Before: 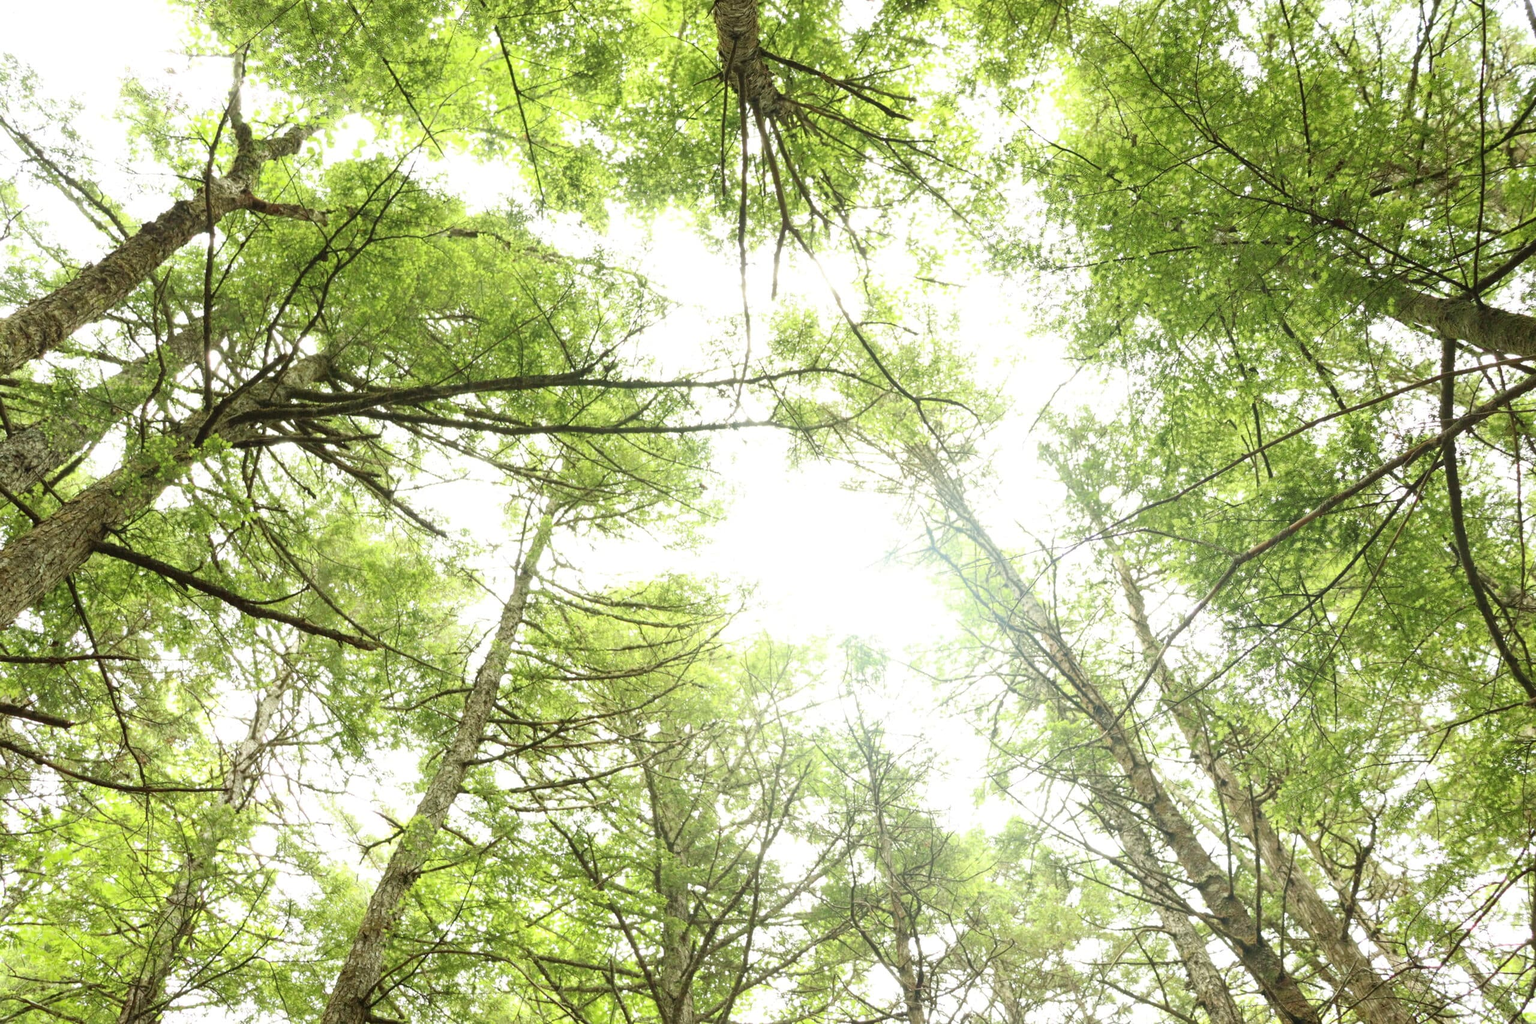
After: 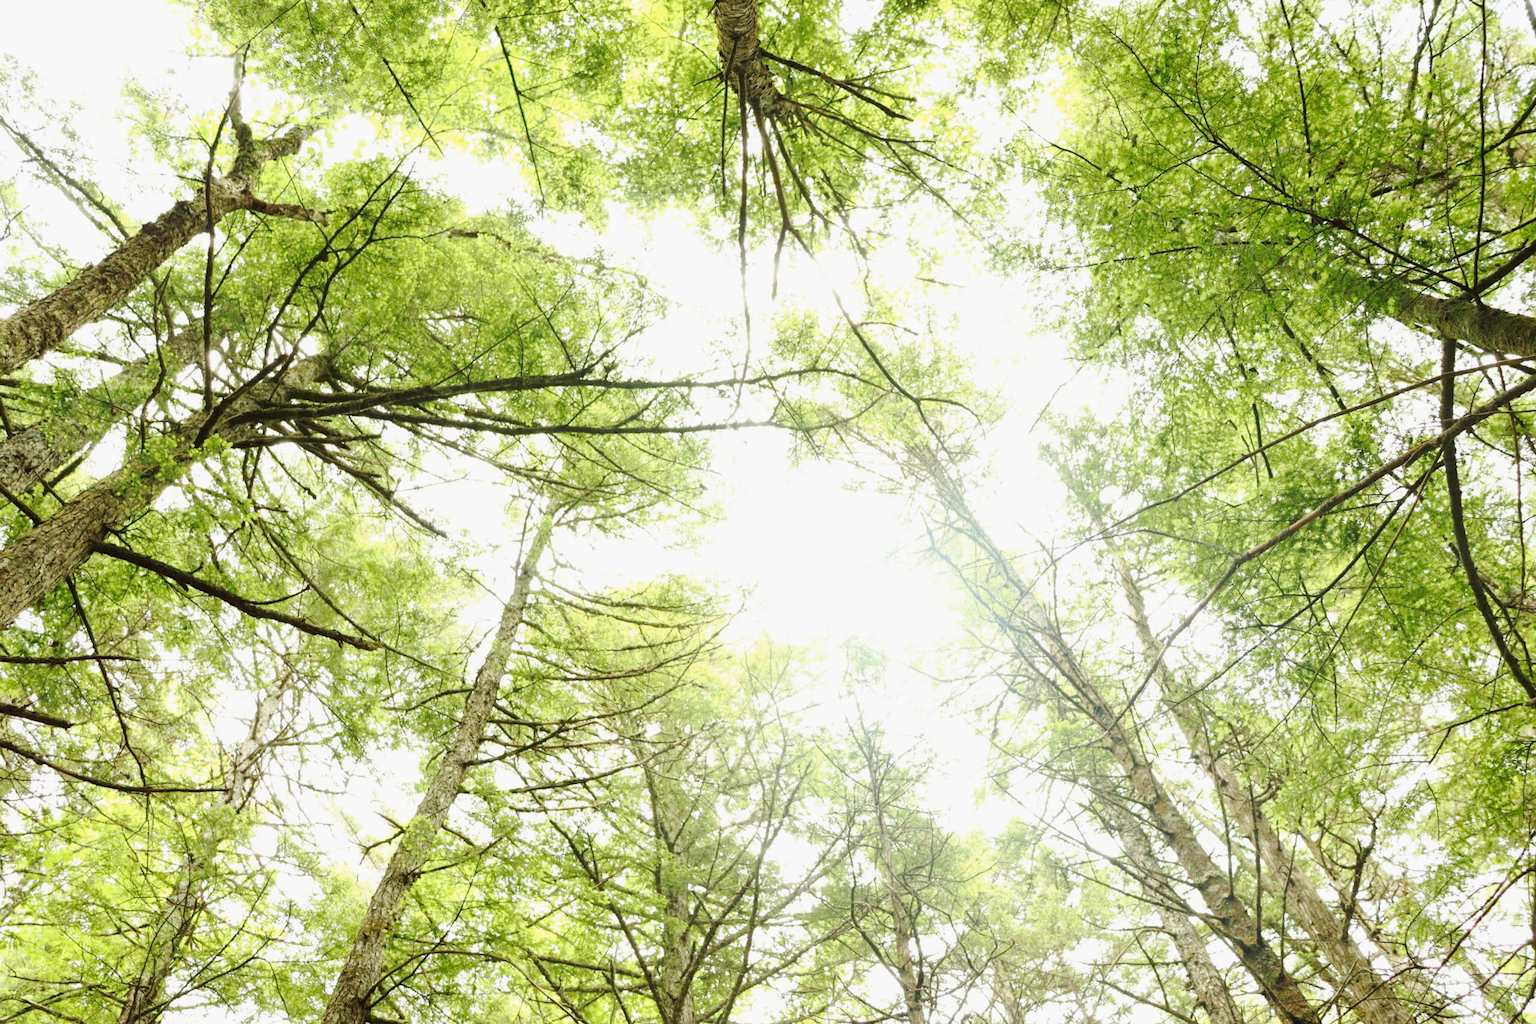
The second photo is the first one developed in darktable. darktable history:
tone curve: curves: ch0 [(0, 0) (0.035, 0.017) (0.131, 0.108) (0.279, 0.279) (0.476, 0.554) (0.617, 0.693) (0.704, 0.77) (0.801, 0.854) (0.895, 0.927) (1, 0.976)]; ch1 [(0, 0) (0.318, 0.278) (0.444, 0.427) (0.493, 0.488) (0.508, 0.502) (0.534, 0.526) (0.562, 0.555) (0.645, 0.648) (0.746, 0.764) (1, 1)]; ch2 [(0, 0) (0.316, 0.292) (0.381, 0.37) (0.423, 0.448) (0.476, 0.482) (0.502, 0.495) (0.522, 0.518) (0.533, 0.532) (0.593, 0.622) (0.634, 0.663) (0.7, 0.7) (0.861, 0.808) (1, 0.951)], preserve colors none
